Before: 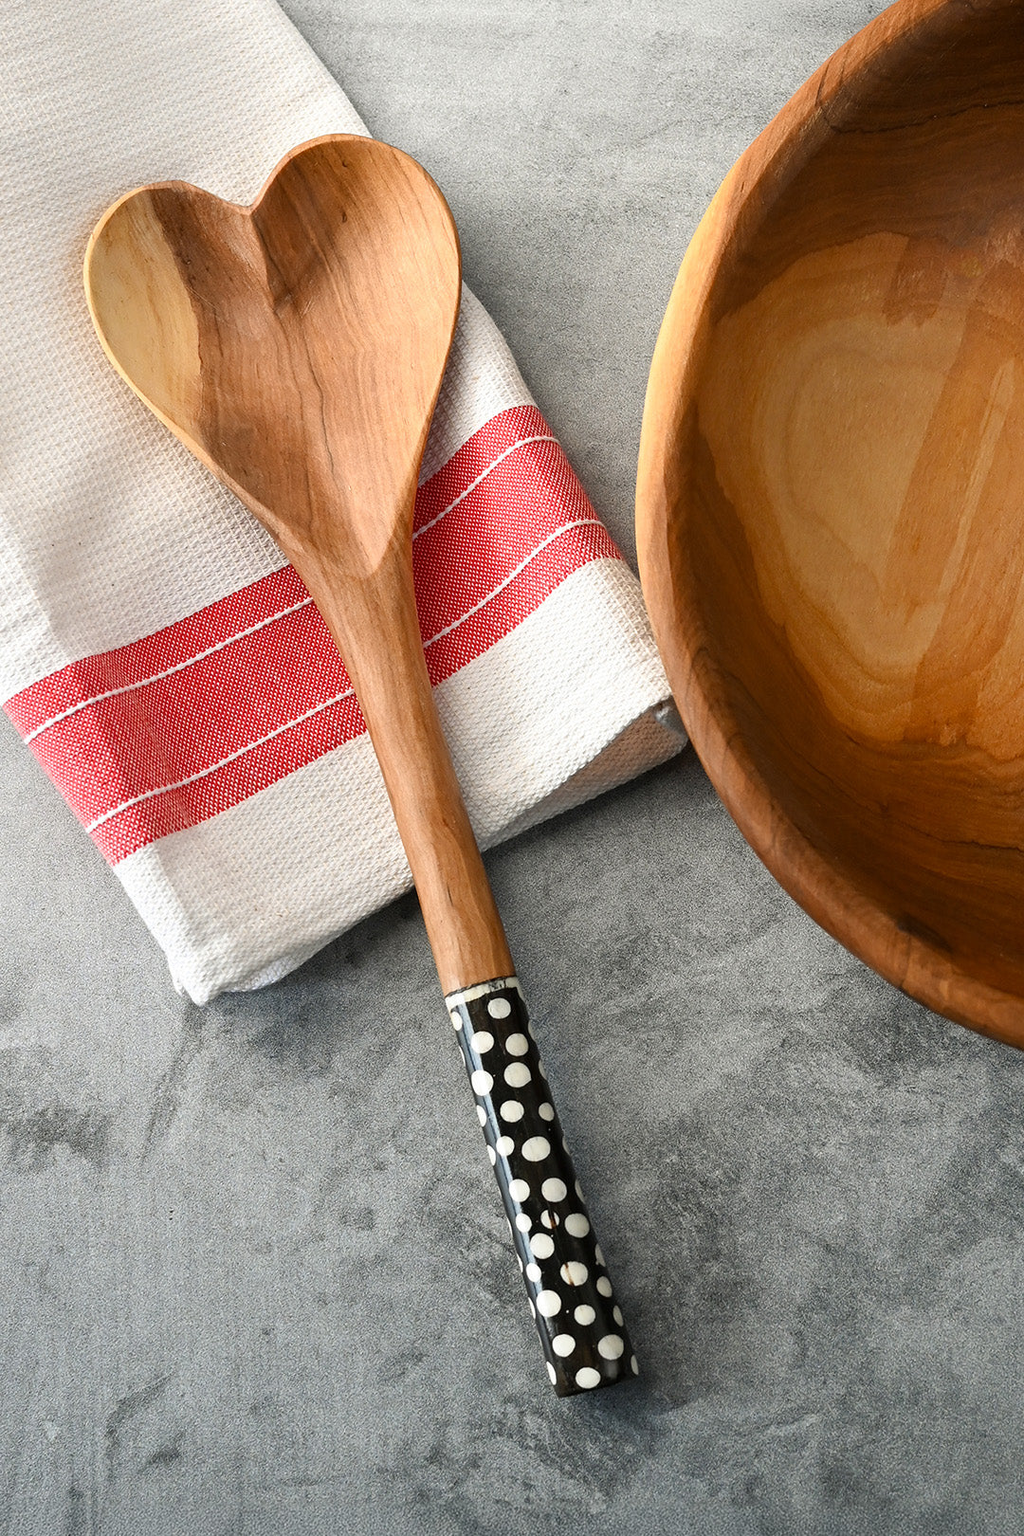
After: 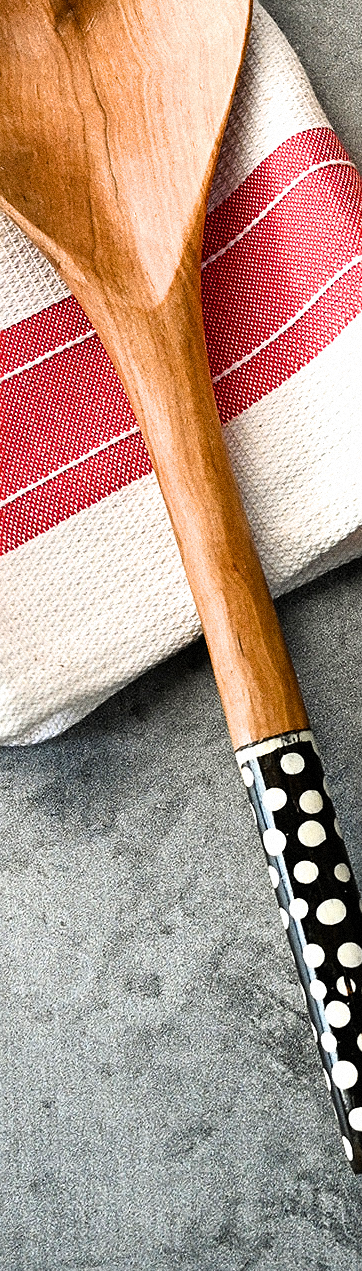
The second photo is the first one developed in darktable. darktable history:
filmic rgb: white relative exposure 2.2 EV, hardness 6.97
color balance rgb: perceptual saturation grading › global saturation 25%, global vibrance 20%
crop and rotate: left 21.77%, top 18.528%, right 44.676%, bottom 2.997%
grain: coarseness 14.49 ISO, strength 48.04%, mid-tones bias 35%
sharpen: radius 1.864, amount 0.398, threshold 1.271
